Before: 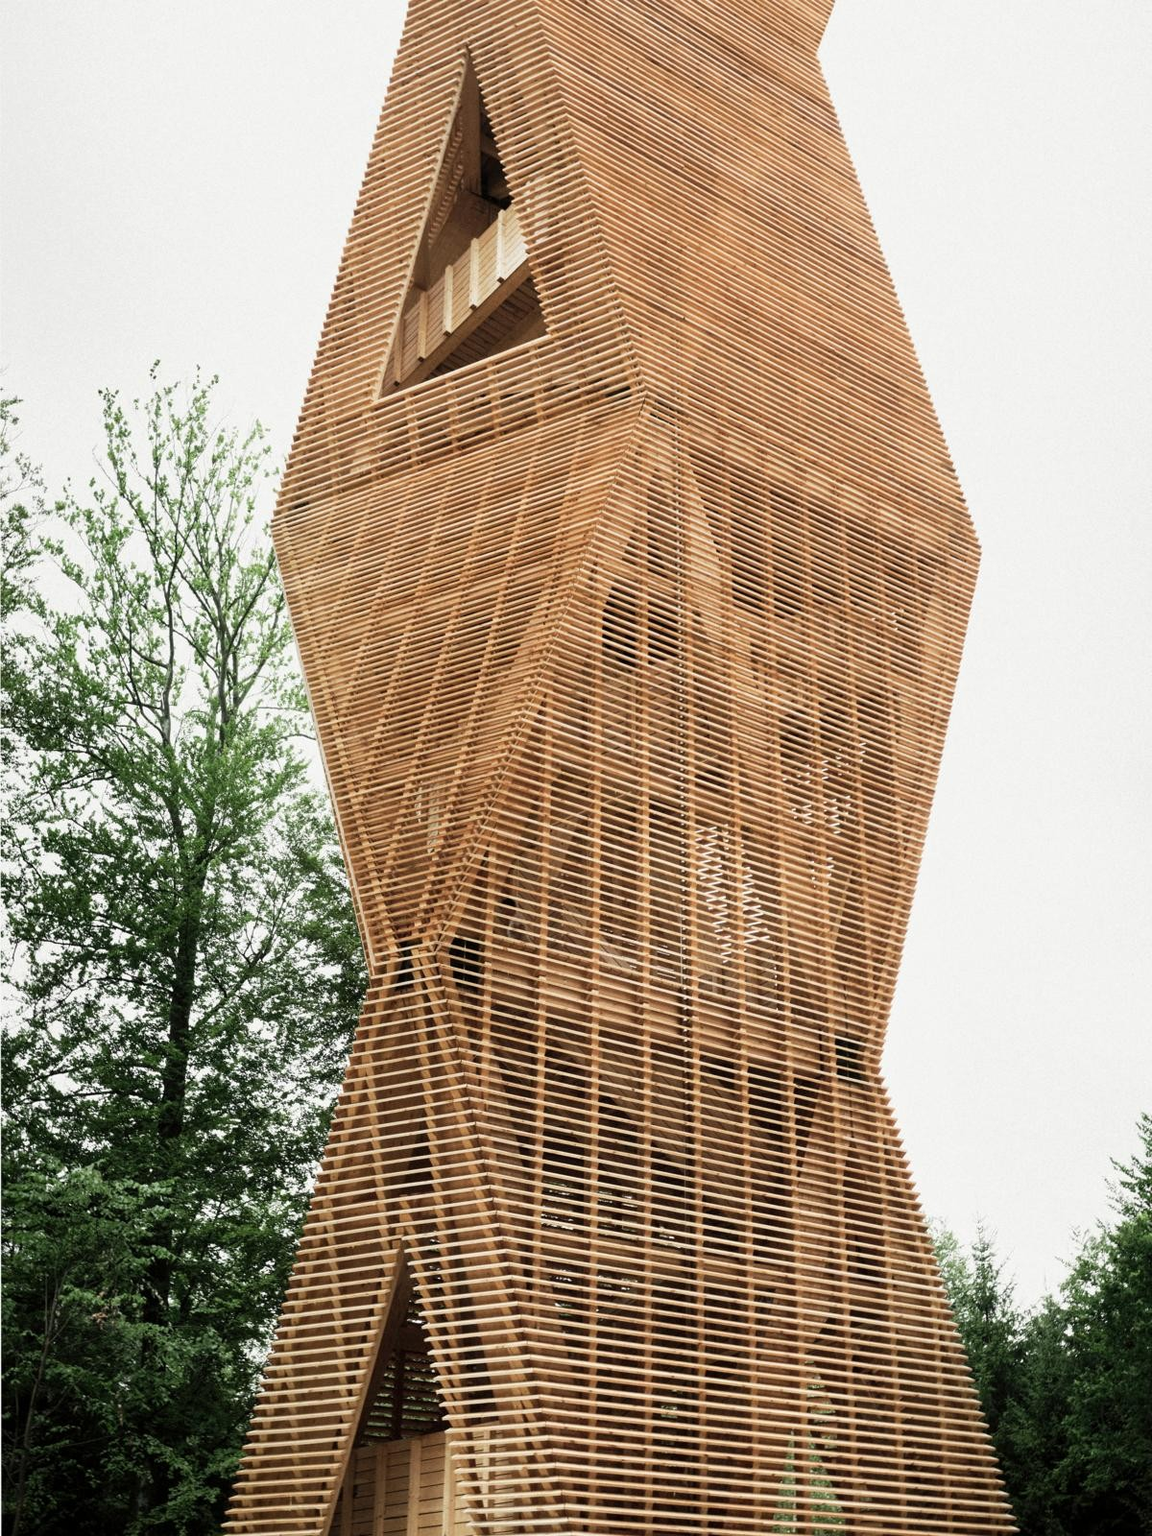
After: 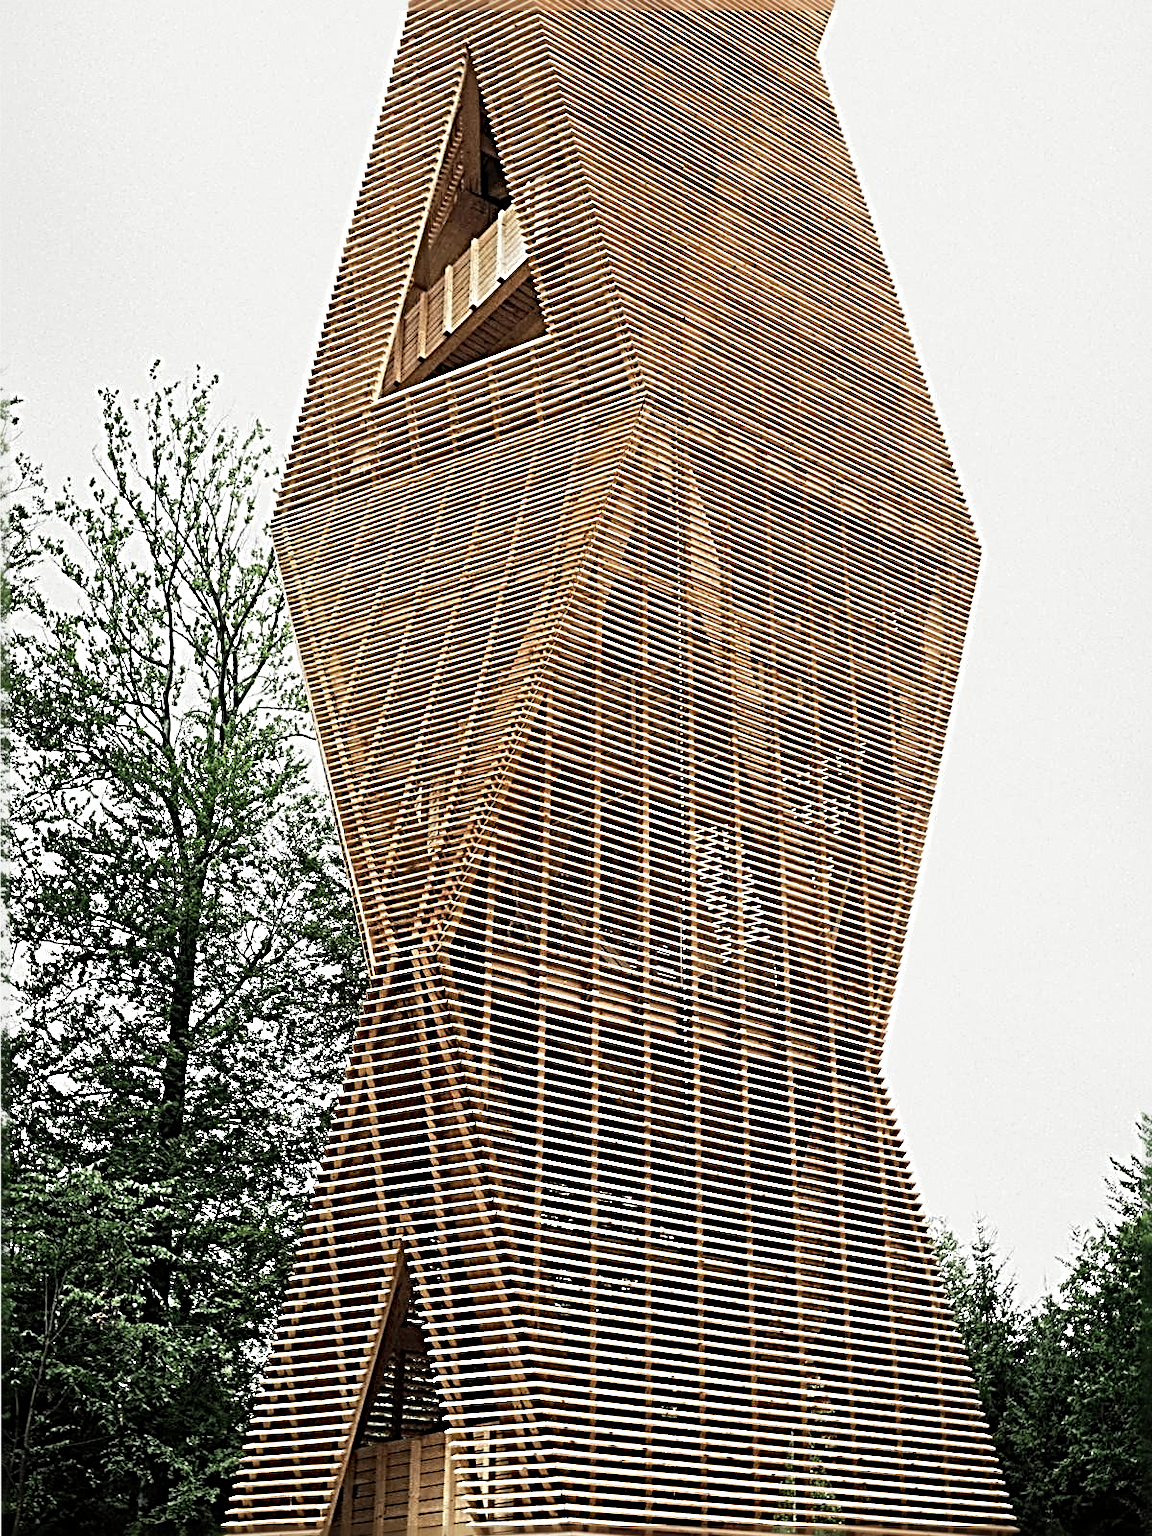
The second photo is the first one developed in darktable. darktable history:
sharpen: radius 4.001, amount 1.987
